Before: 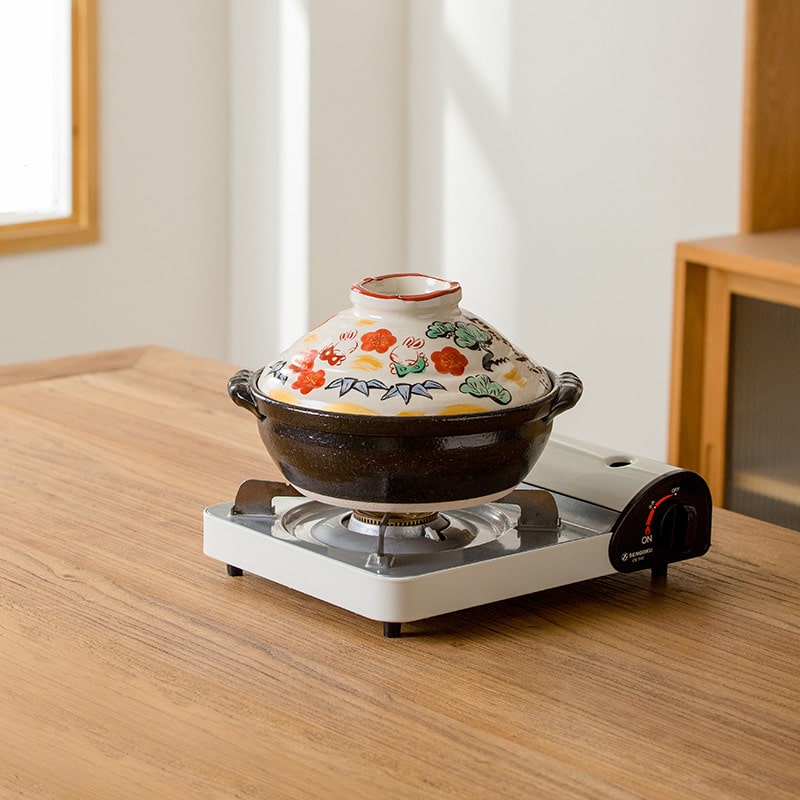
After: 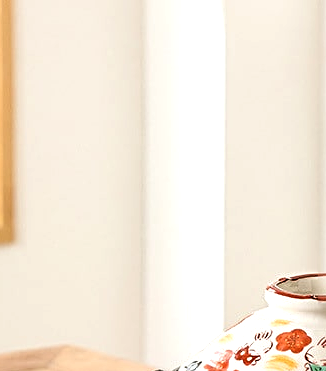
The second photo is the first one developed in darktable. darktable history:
sharpen: radius 3.12
crop and rotate: left 10.874%, top 0.101%, right 48.368%, bottom 53.401%
levels: black 0.036%, levels [0.062, 0.494, 0.925]
shadows and highlights: radius 112.04, shadows 51.22, white point adjustment 9.05, highlights -4.48, soften with gaussian
